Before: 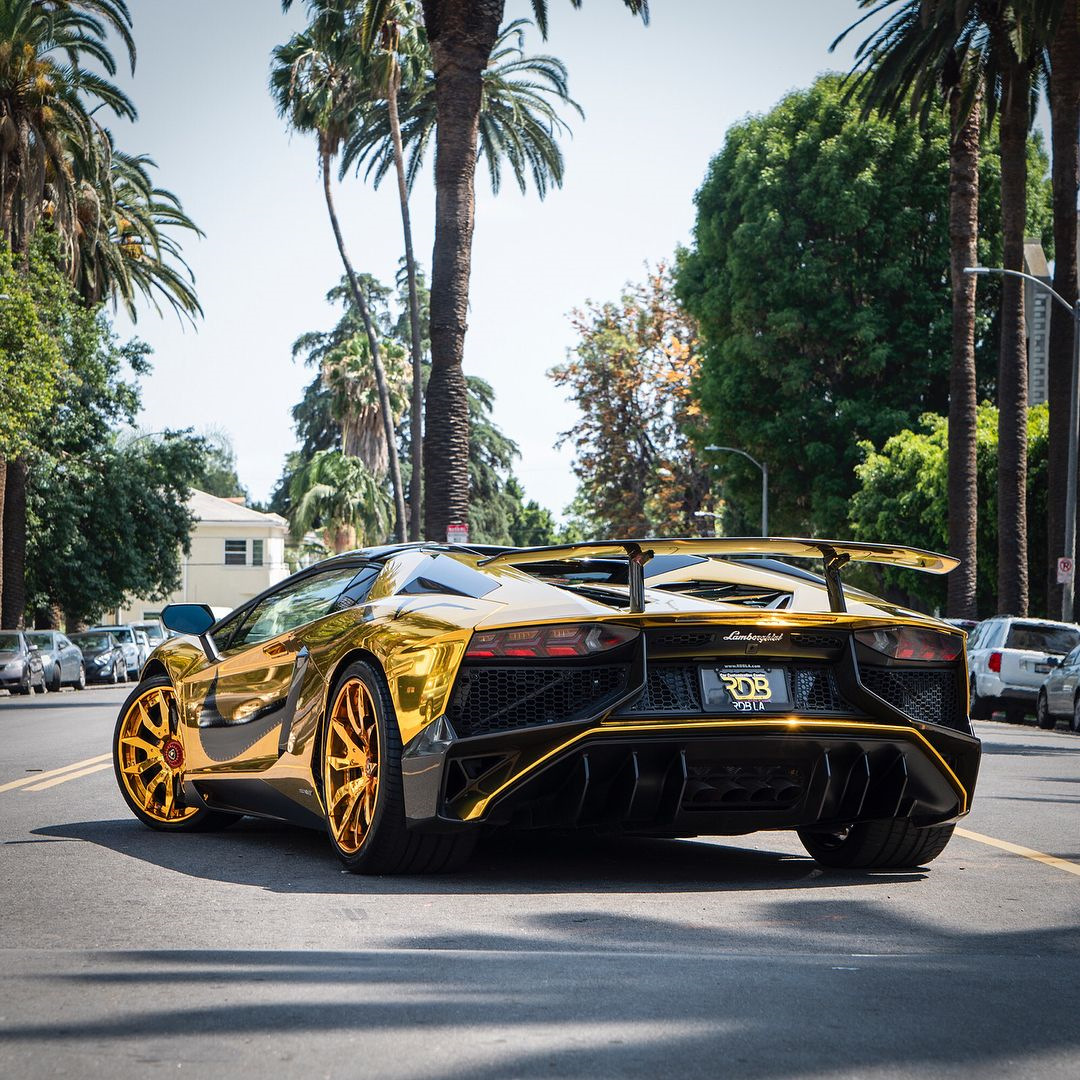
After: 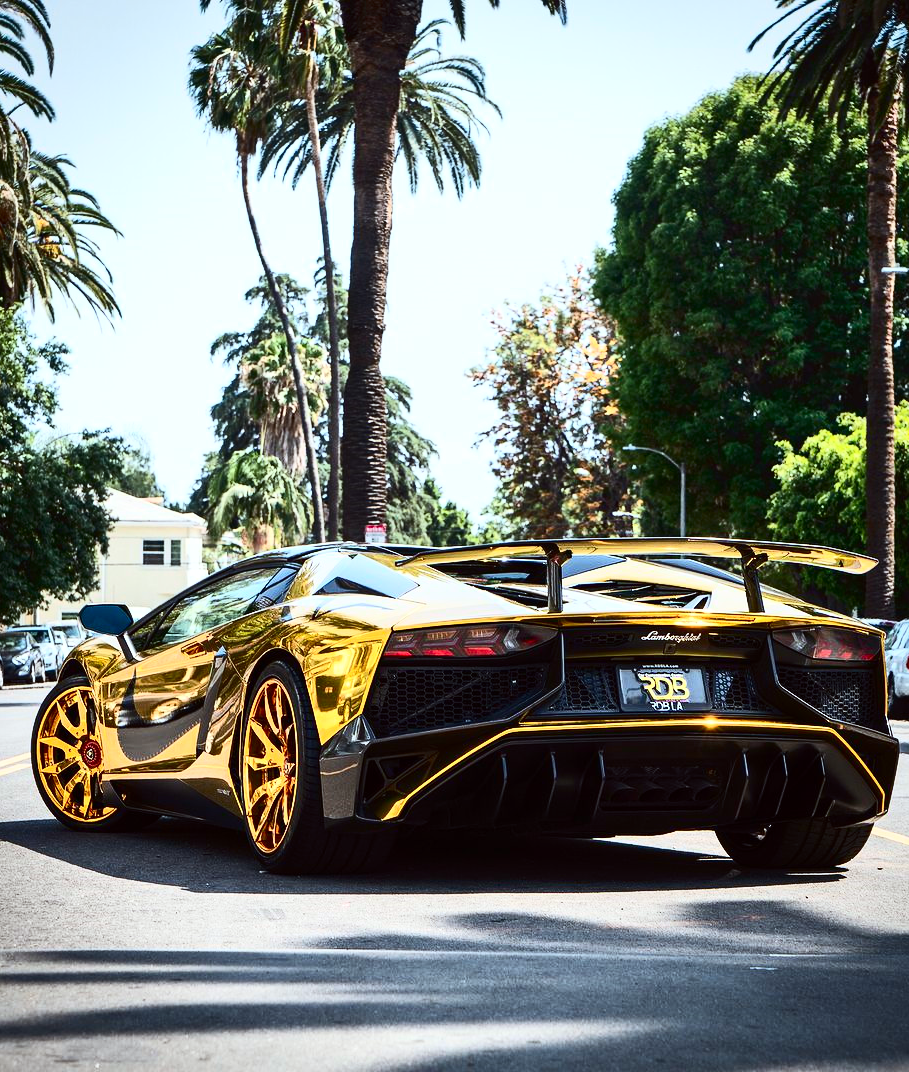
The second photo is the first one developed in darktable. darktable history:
crop: left 7.598%, right 7.873%
white balance: red 1, blue 1
contrast brightness saturation: contrast 0.4, brightness 0.1, saturation 0.21
color correction: highlights a* -2.73, highlights b* -2.09, shadows a* 2.41, shadows b* 2.73
shadows and highlights: white point adjustment 1, soften with gaussian
rotate and perspective: crop left 0, crop top 0
